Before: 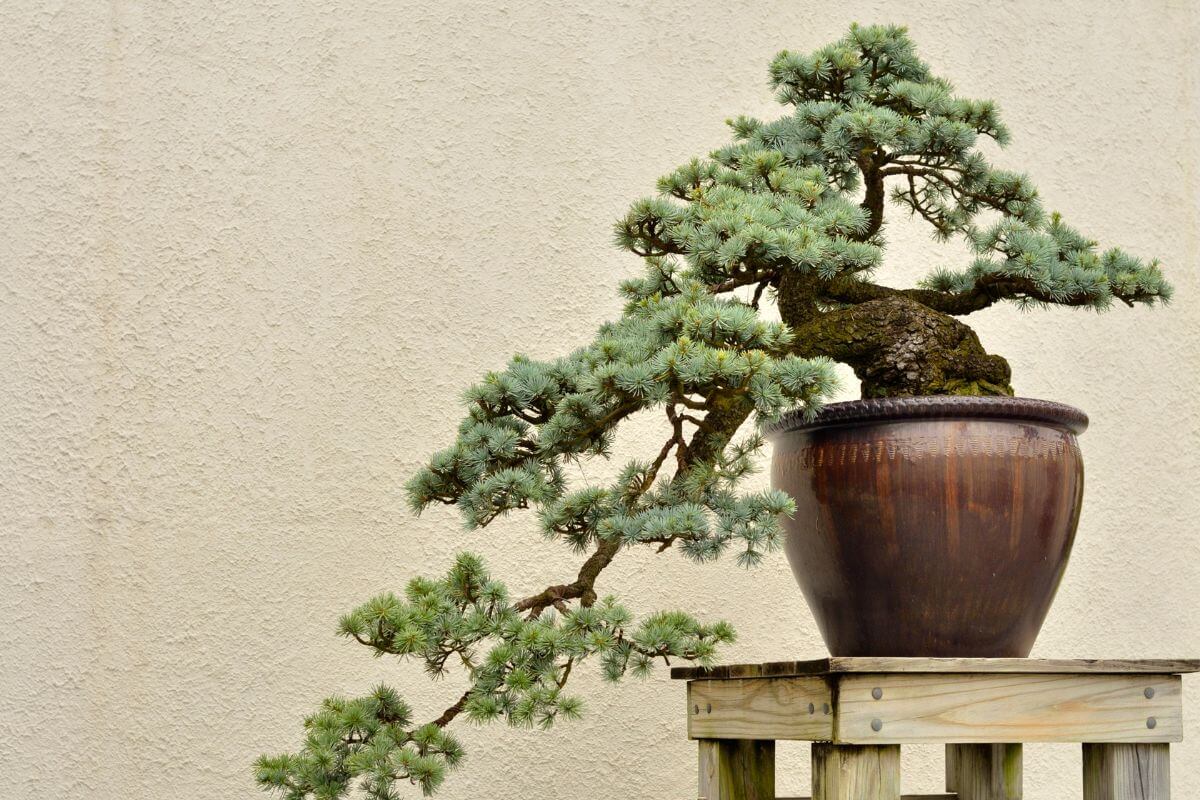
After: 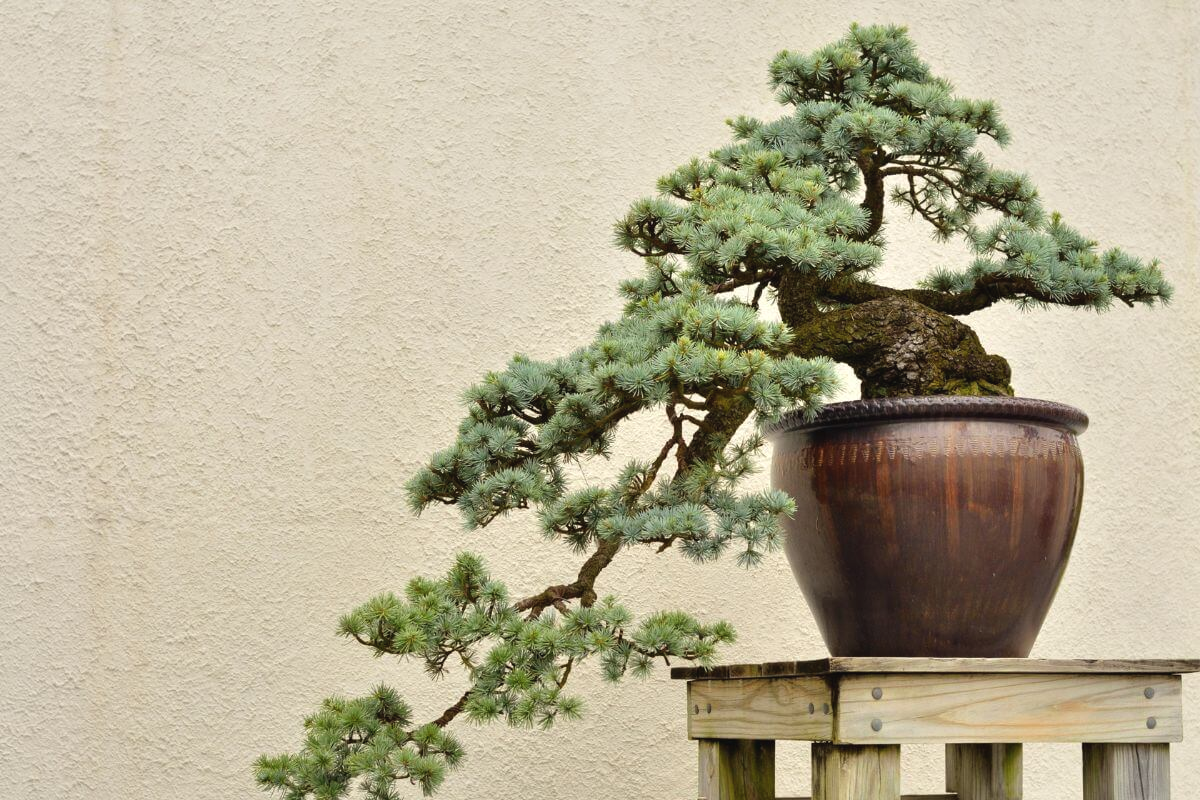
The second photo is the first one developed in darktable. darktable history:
exposure: black level correction -0.003, exposure 0.031 EV, compensate highlight preservation false
